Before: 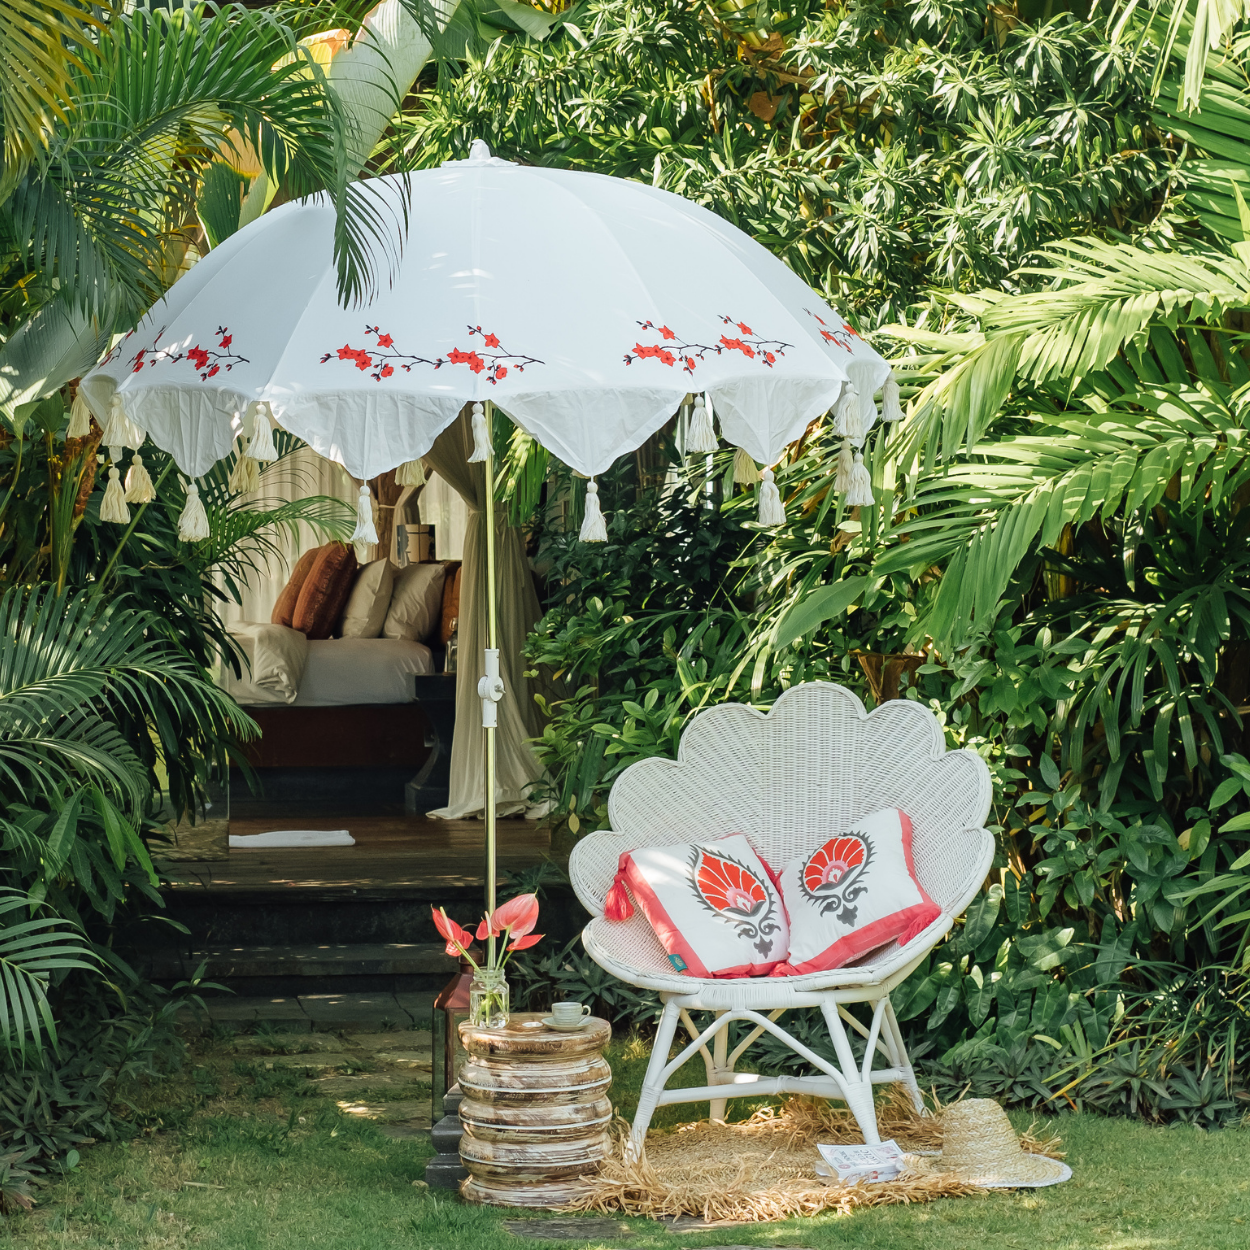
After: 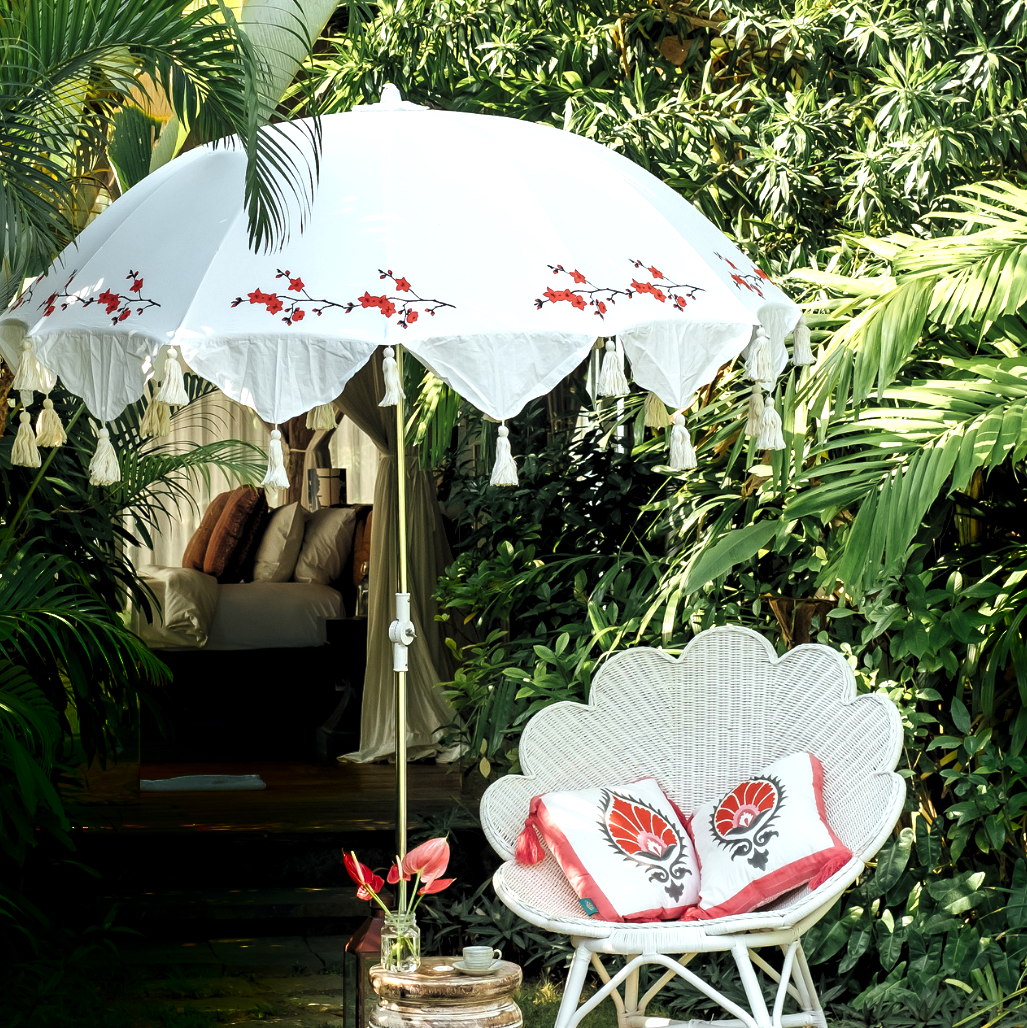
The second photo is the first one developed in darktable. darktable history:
exposure: black level correction 0, exposure 0.5 EV, compensate exposure bias true, compensate highlight preservation false
shadows and highlights: shadows -88.03, highlights -35.45, shadows color adjustment 99.15%, highlights color adjustment 0%, soften with gaussian
crop and rotate: left 7.196%, top 4.574%, right 10.605%, bottom 13.178%
levels: levels [0.116, 0.574, 1]
